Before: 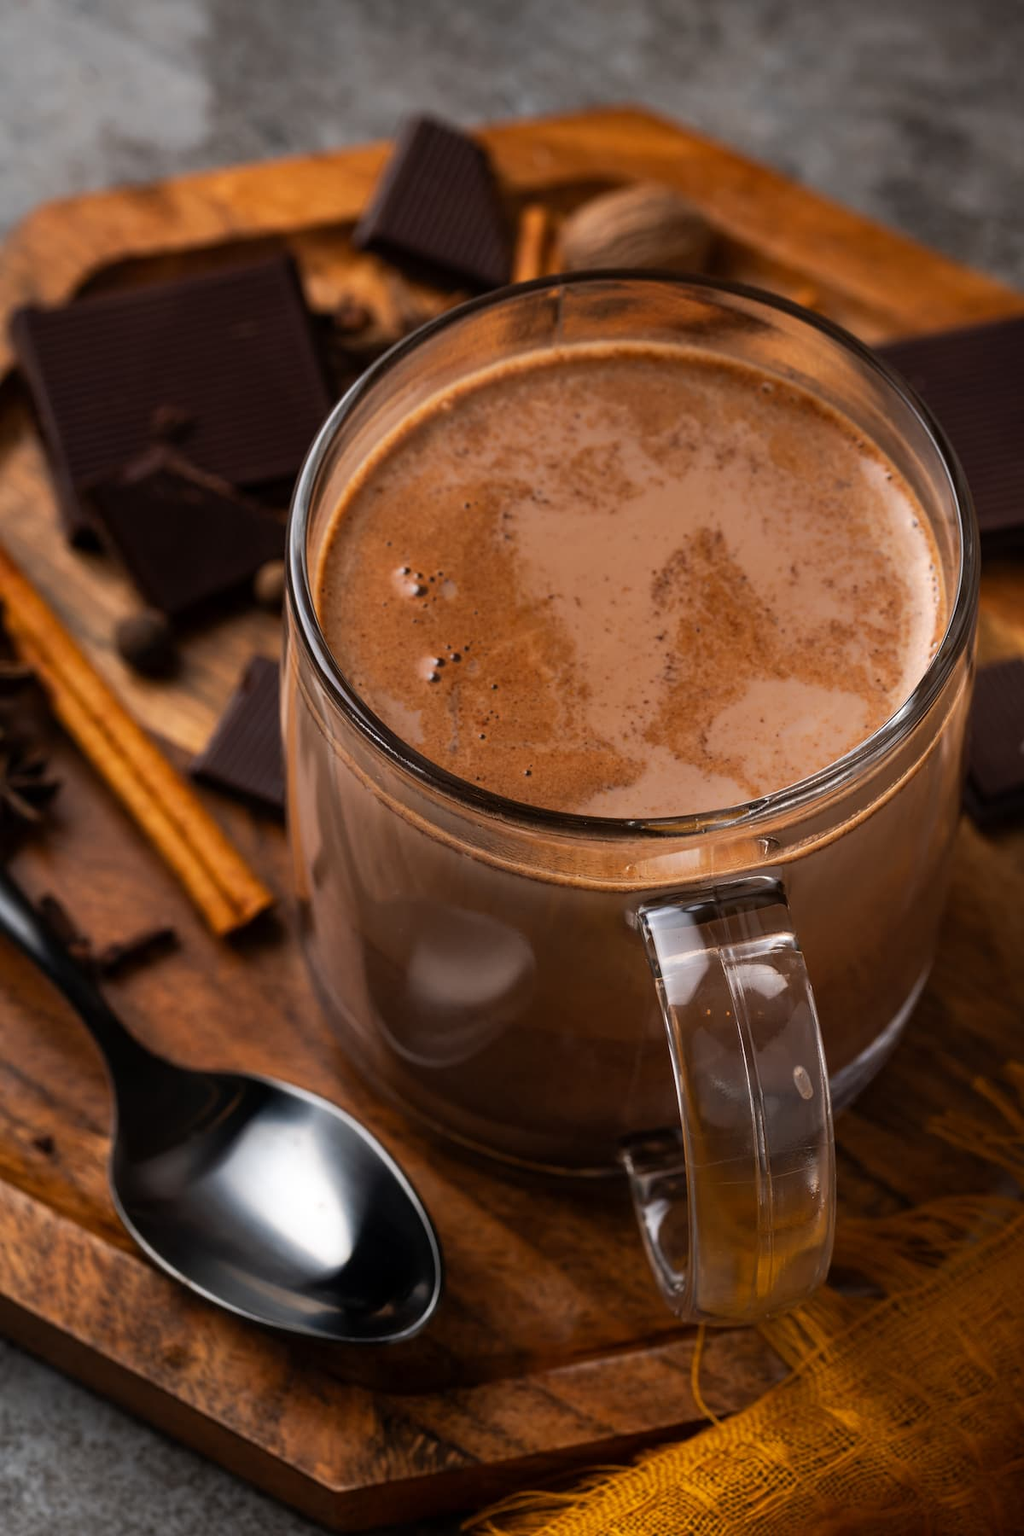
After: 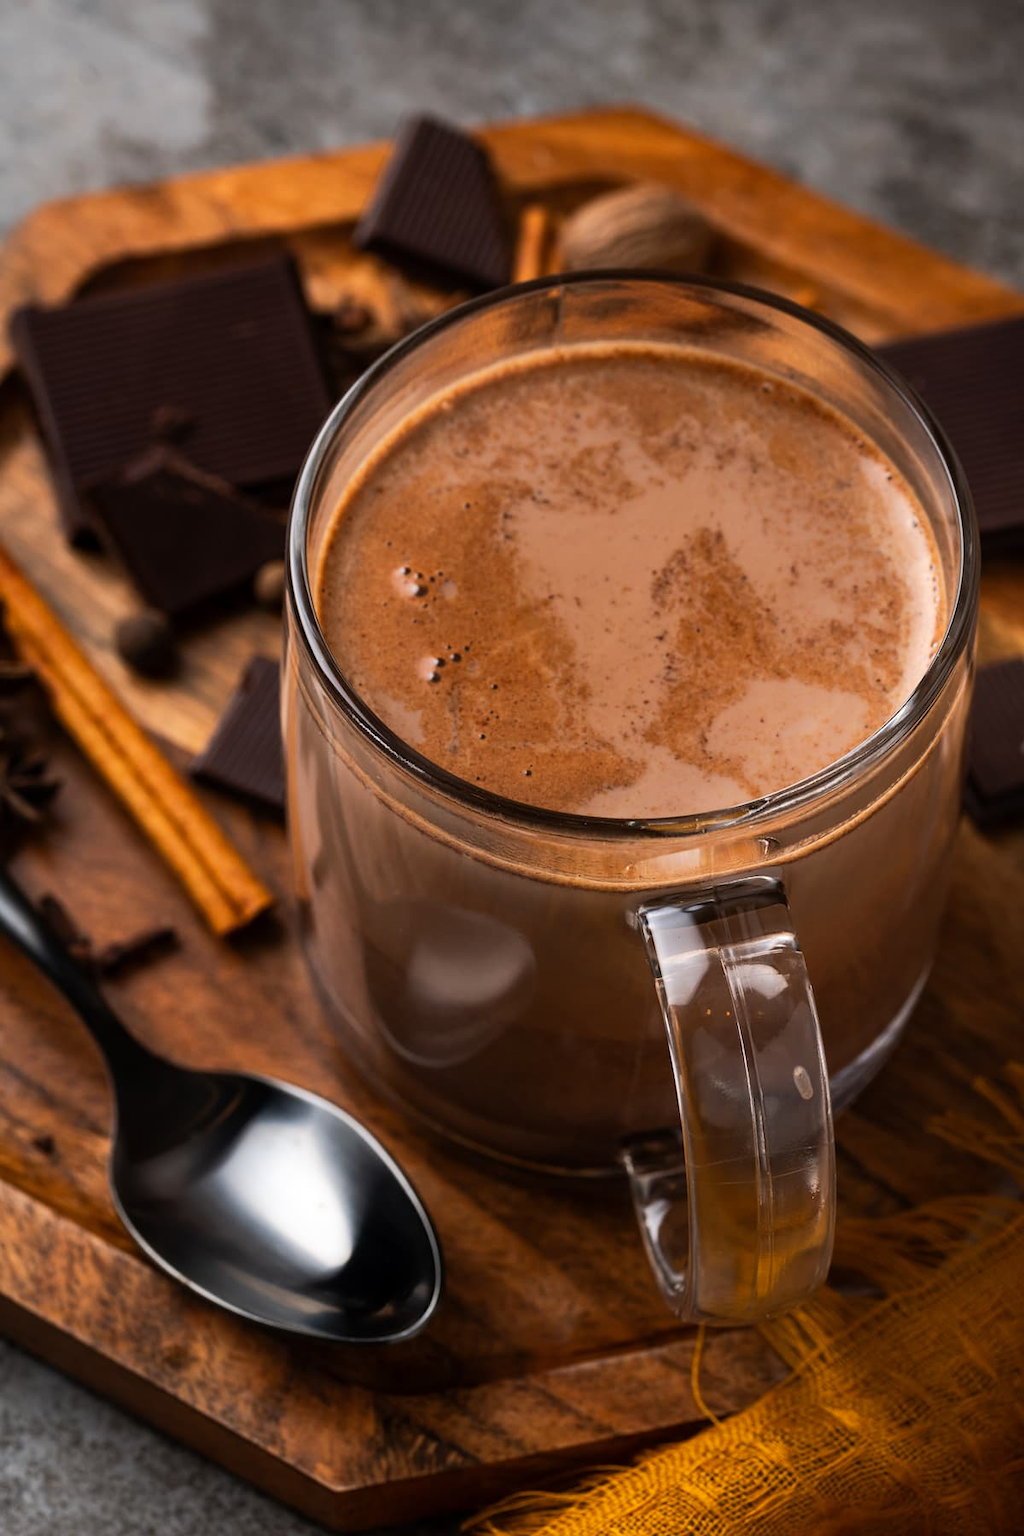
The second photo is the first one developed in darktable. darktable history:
tone curve: curves: ch0 [(0, 0) (0.251, 0.254) (0.689, 0.733) (1, 1)], color space Lab, linked channels
